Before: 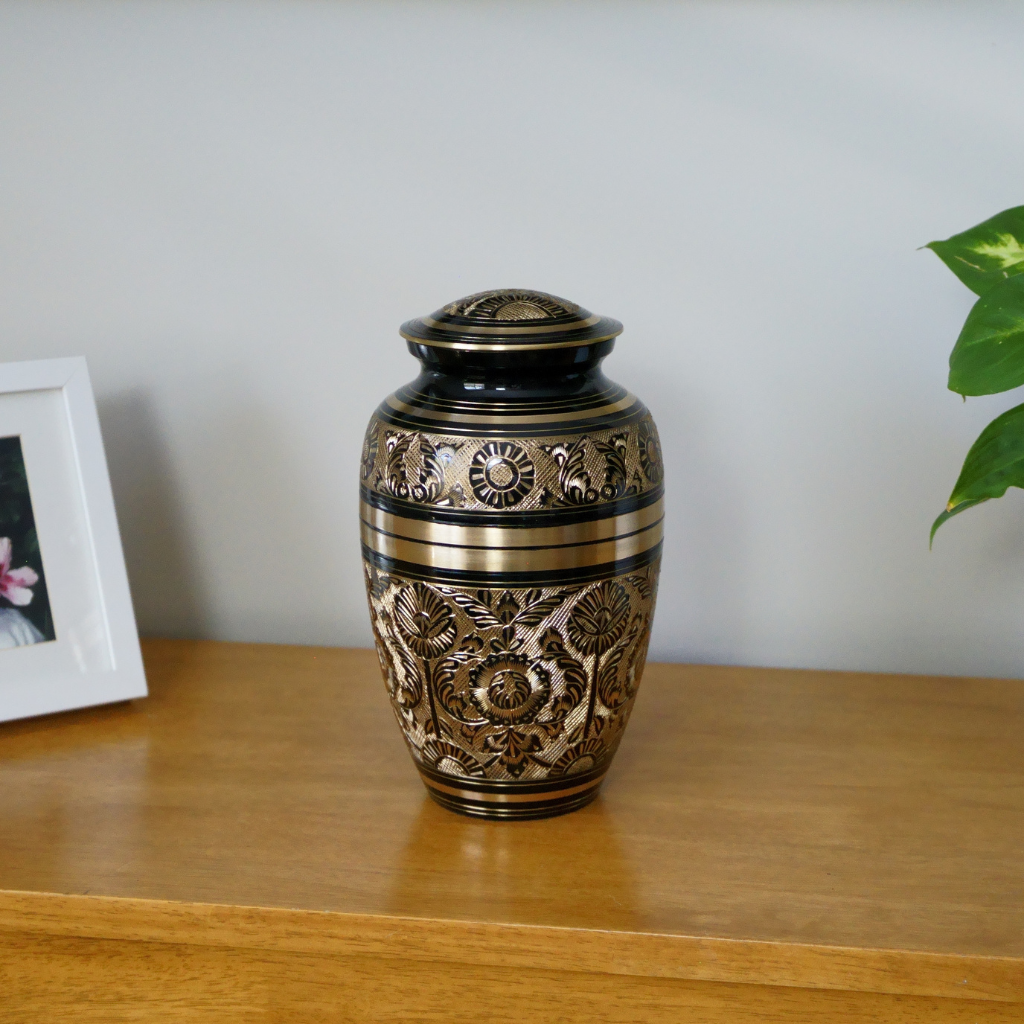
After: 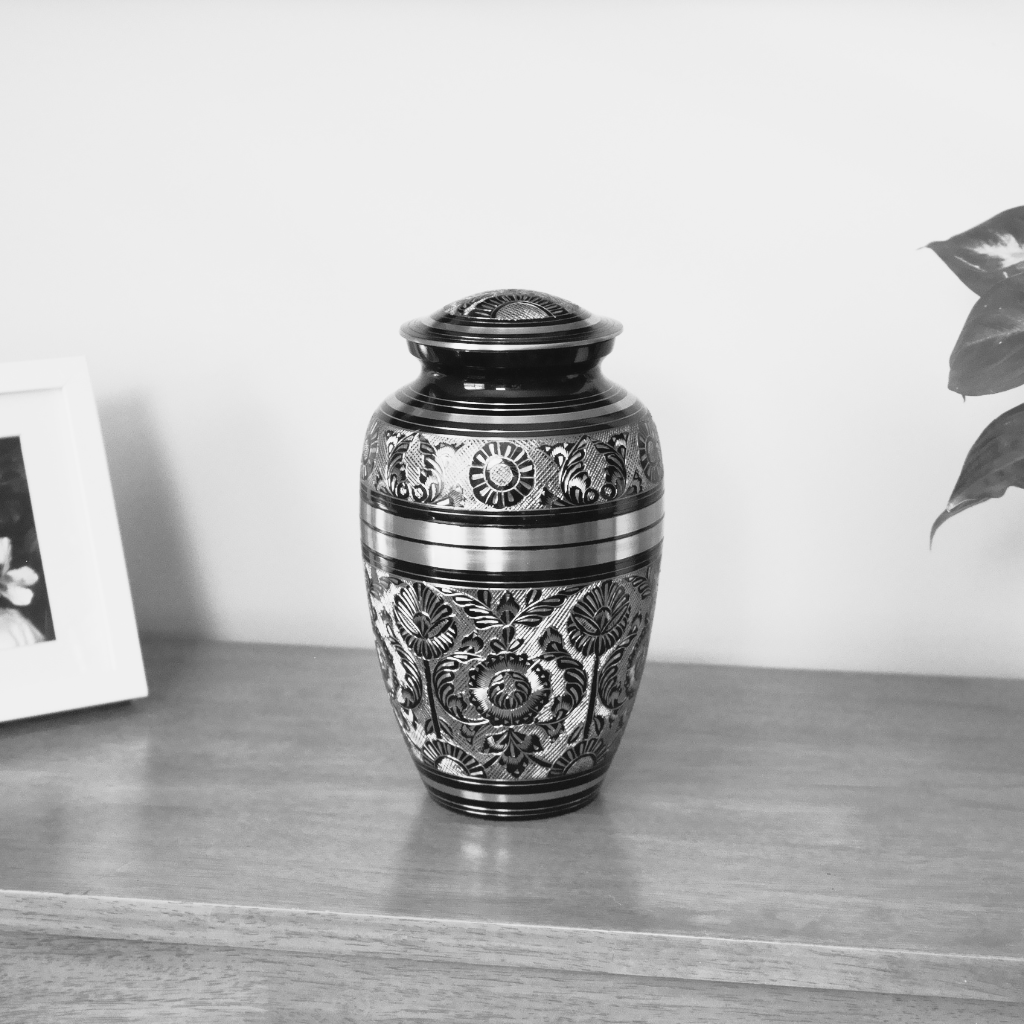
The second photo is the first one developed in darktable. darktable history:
tone curve: curves: ch0 [(0, 0.052) (0.207, 0.35) (0.392, 0.592) (0.54, 0.803) (0.725, 0.922) (0.99, 0.974)], color space Lab, independent channels, preserve colors none
color calibration "t3mujinpack channel mixer": output gray [0.18, 0.41, 0.41, 0], gray › normalize channels true, illuminant same as pipeline (D50), adaptation XYZ, x 0.346, y 0.359, gamut compression 0
